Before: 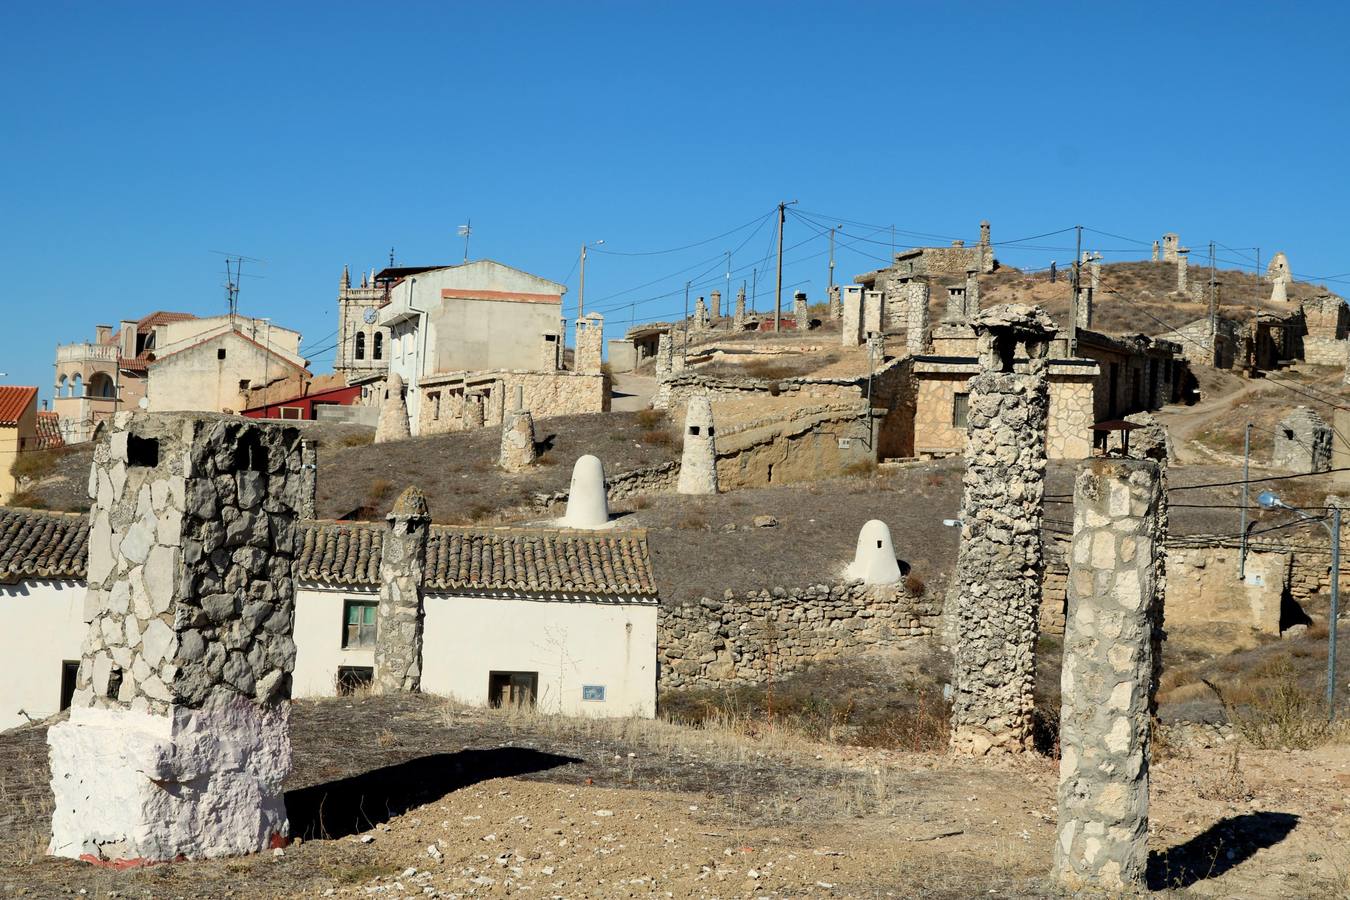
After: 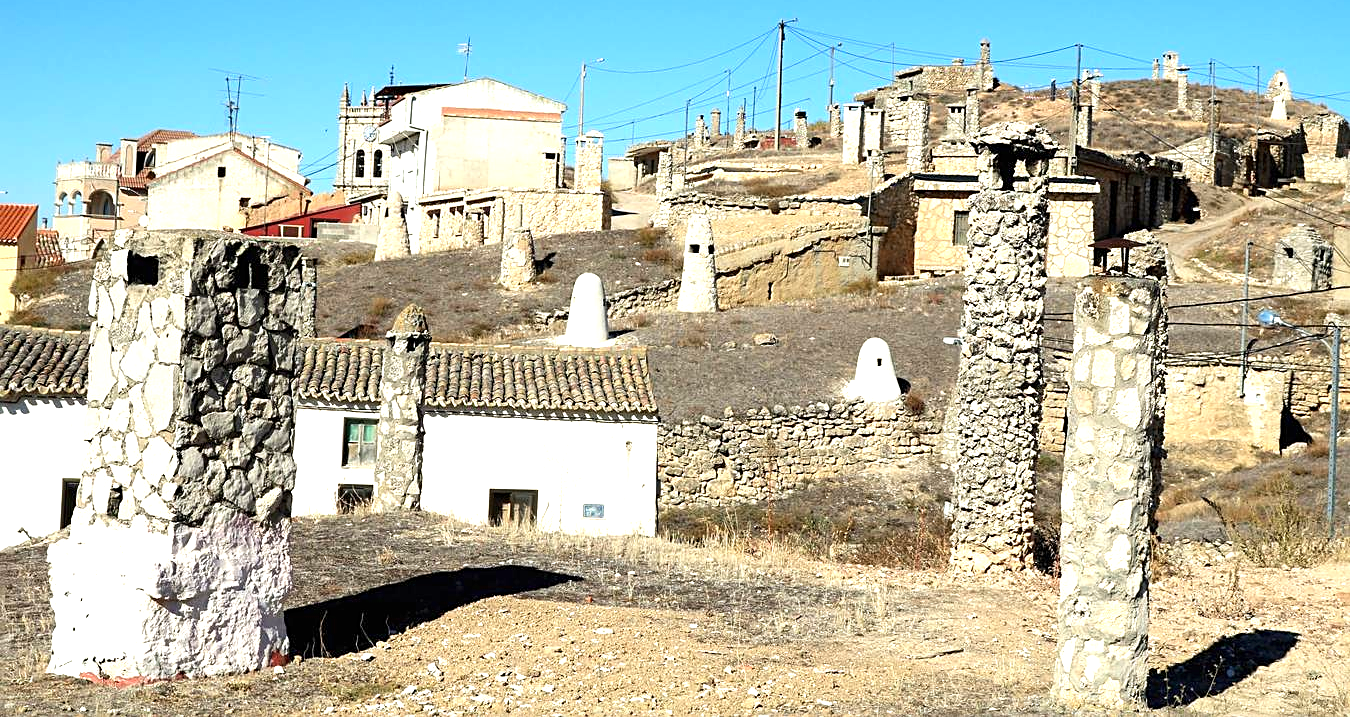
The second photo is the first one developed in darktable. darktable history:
sharpen: on, module defaults
exposure: black level correction 0, exposure 1 EV, compensate highlight preservation false
crop and rotate: top 20.297%
